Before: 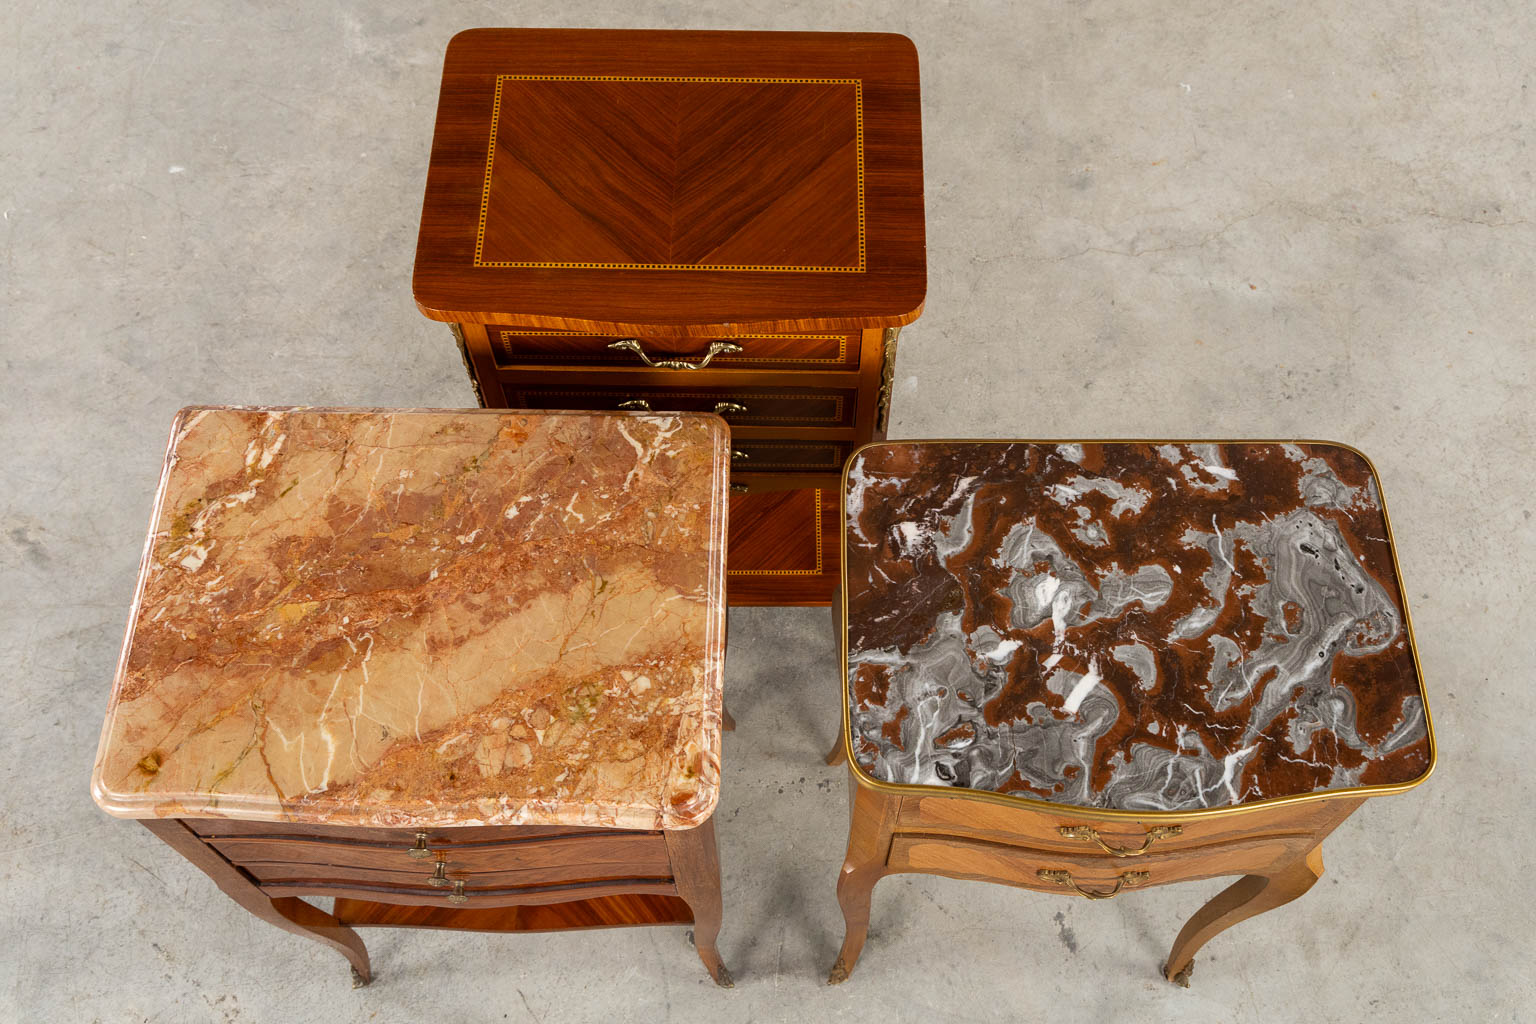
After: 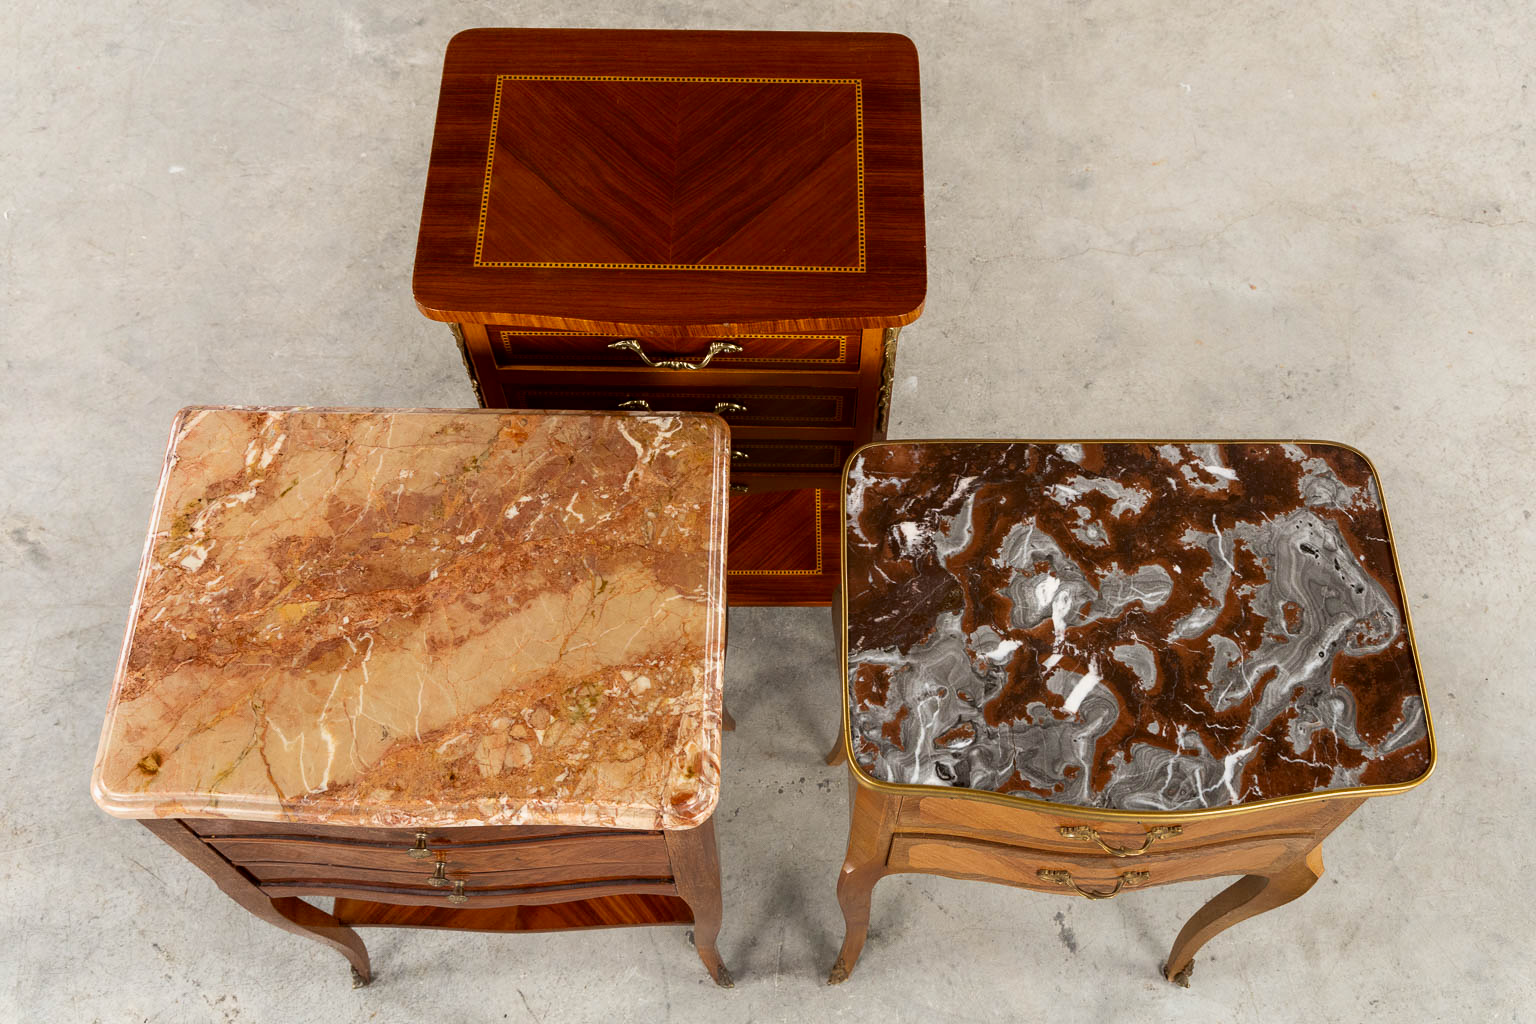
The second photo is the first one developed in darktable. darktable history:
shadows and highlights: shadows -63.35, white point adjustment -5.23, highlights 60.86
